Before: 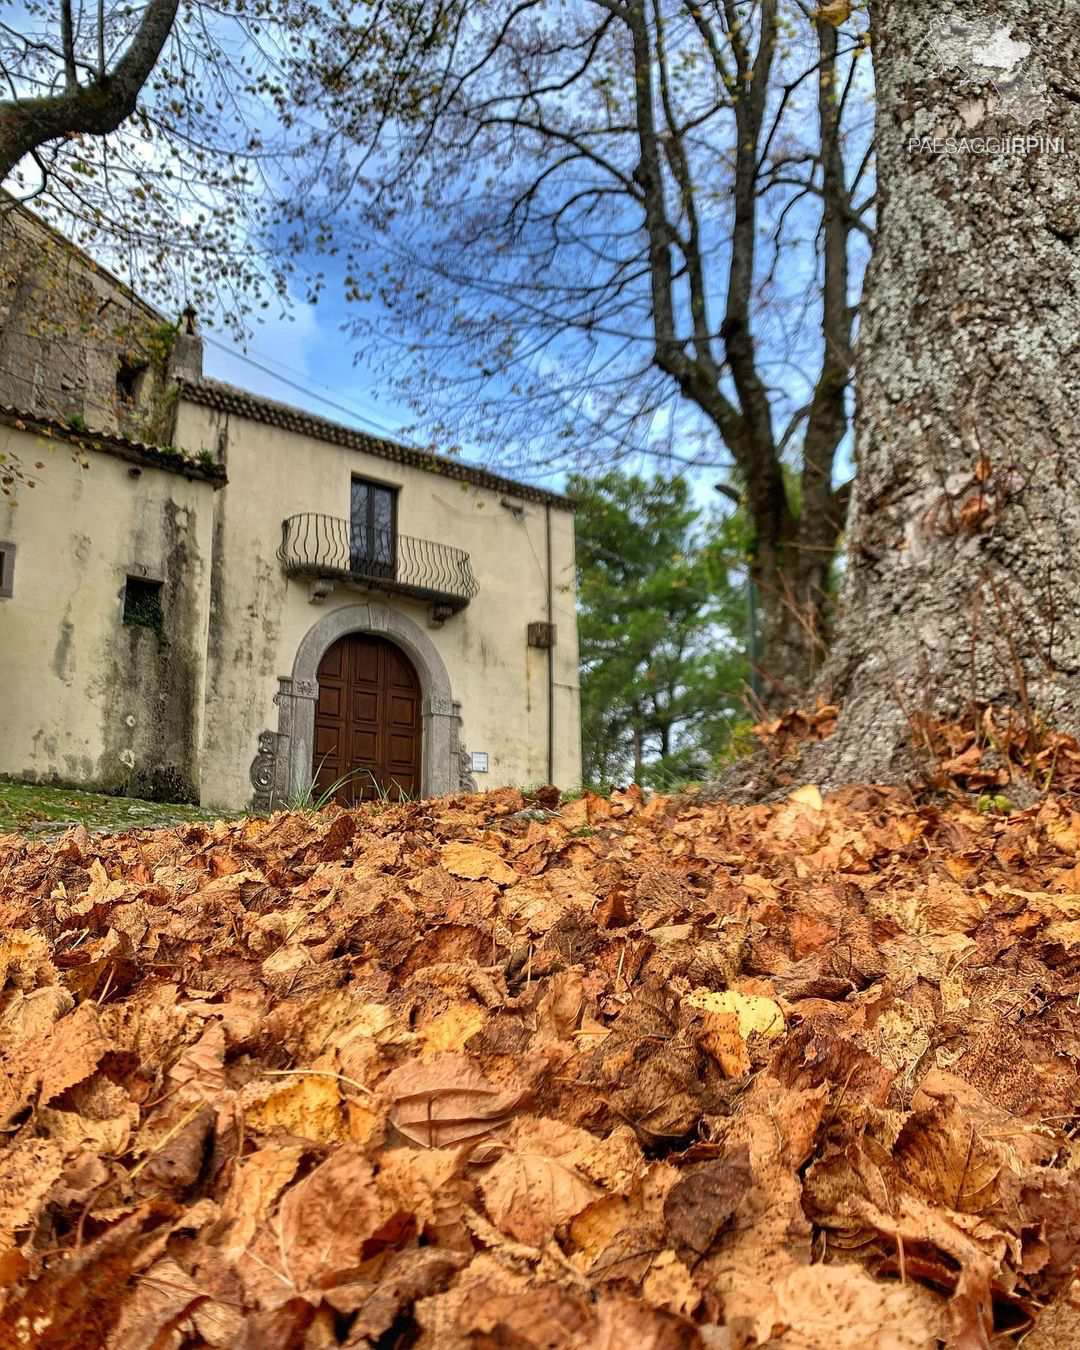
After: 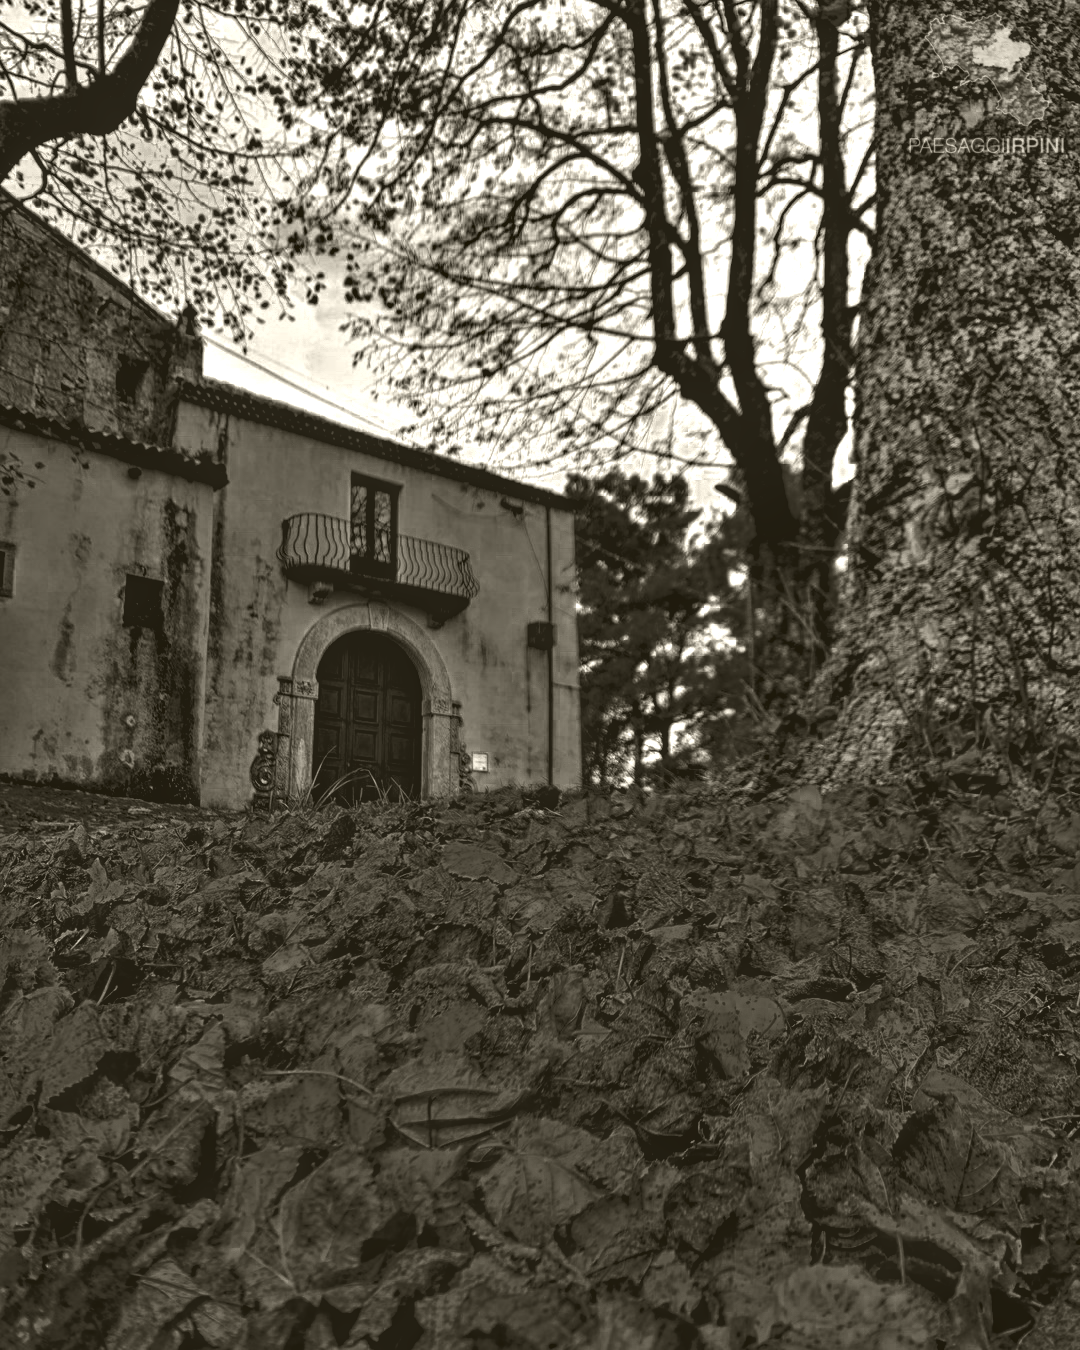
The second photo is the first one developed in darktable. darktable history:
local contrast: detail 130%
color balance rgb: linear chroma grading › global chroma 15%, perceptual saturation grading › global saturation 30%
color zones: curves: ch0 [(0.287, 0.048) (0.493, 0.484) (0.737, 0.816)]; ch1 [(0, 0) (0.143, 0) (0.286, 0) (0.429, 0) (0.571, 0) (0.714, 0) (0.857, 0)]
contrast equalizer: octaves 7, y [[0.48, 0.654, 0.731, 0.706, 0.772, 0.382], [0.55 ×6], [0 ×6], [0 ×6], [0 ×6]] | blend: blend mode normal, opacity 100%; mask: uniform (no mask)
colorize: hue 41.44°, saturation 22%, source mix 60%, lightness 10.61%
